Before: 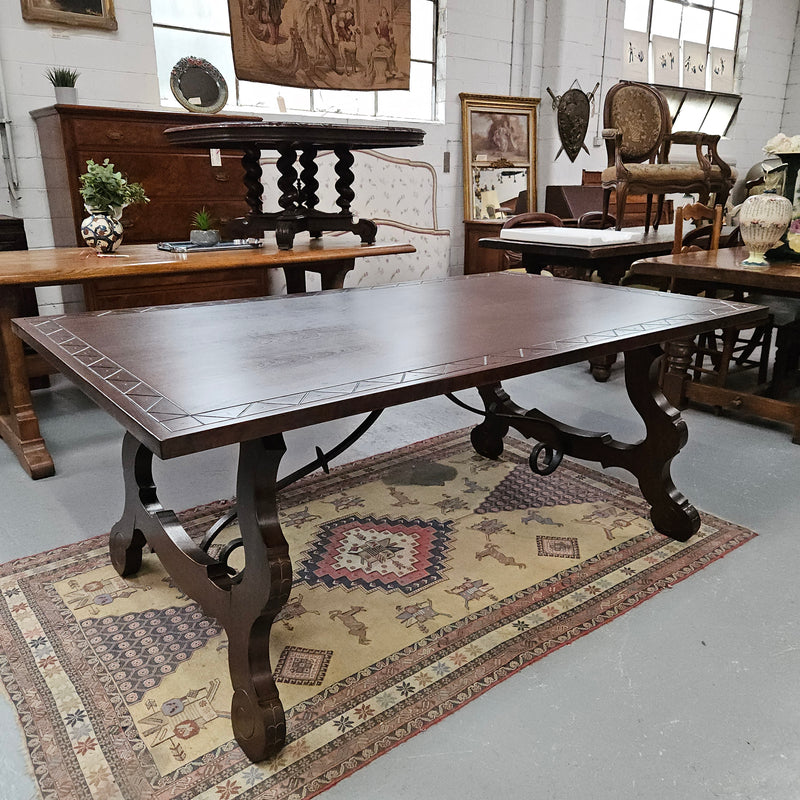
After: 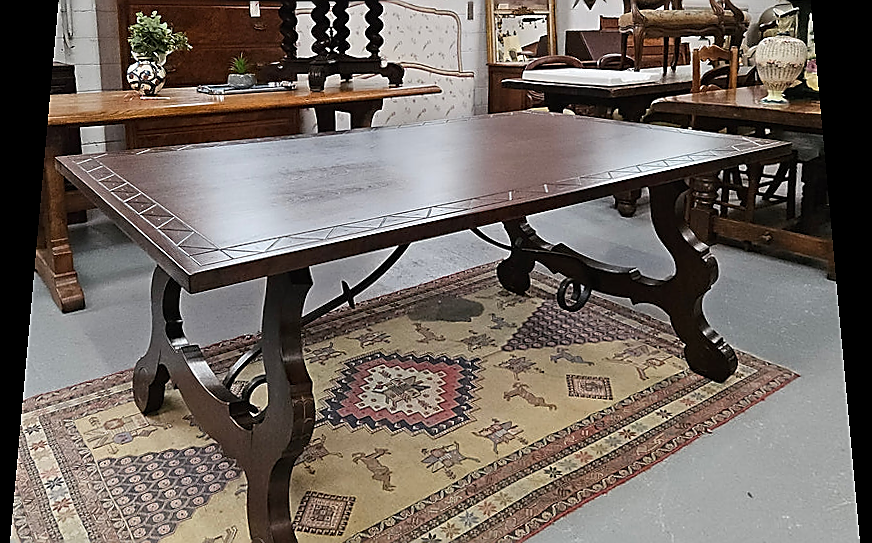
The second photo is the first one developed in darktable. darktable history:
sharpen: radius 1.4, amount 1.25, threshold 0.7
crop: top 16.727%, bottom 16.727%
rotate and perspective: rotation 0.128°, lens shift (vertical) -0.181, lens shift (horizontal) -0.044, shear 0.001, automatic cropping off
